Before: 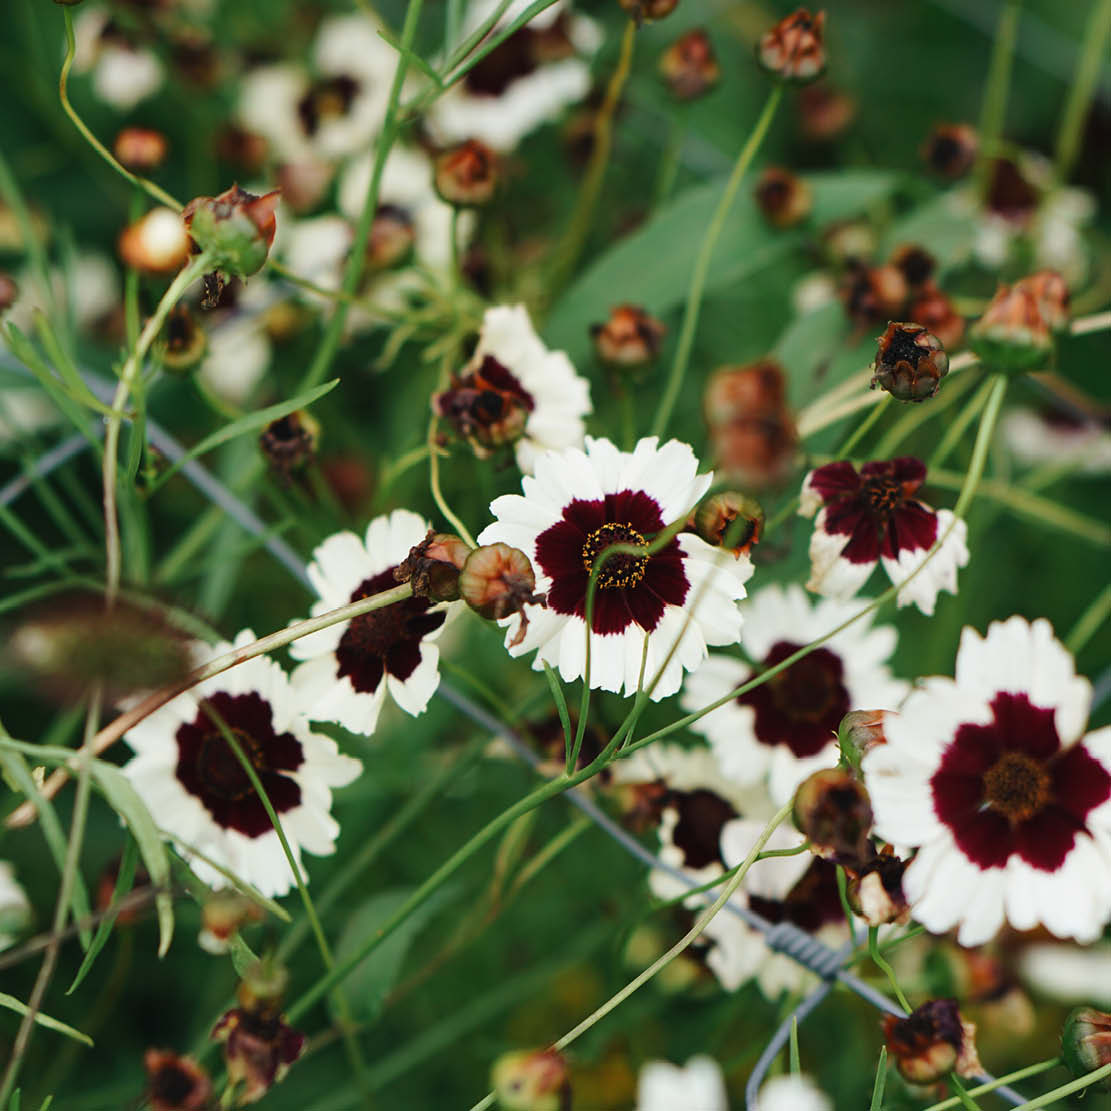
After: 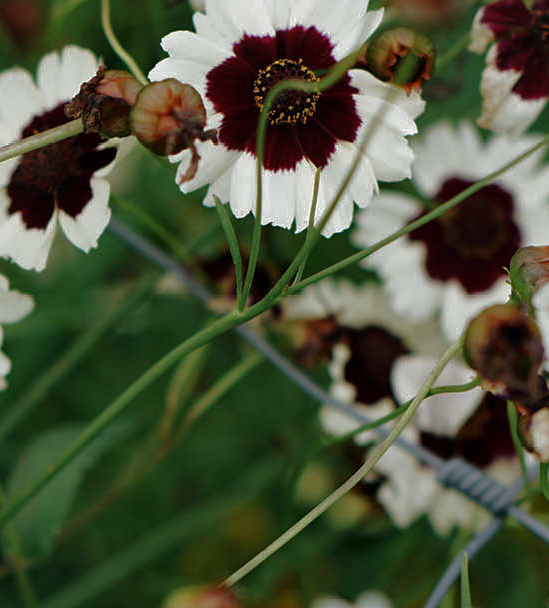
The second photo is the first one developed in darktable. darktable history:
crop: left 29.672%, top 41.786%, right 20.851%, bottom 3.487%
local contrast: mode bilateral grid, contrast 30, coarseness 25, midtone range 0.2
base curve: curves: ch0 [(0, 0) (0.841, 0.609) (1, 1)]
